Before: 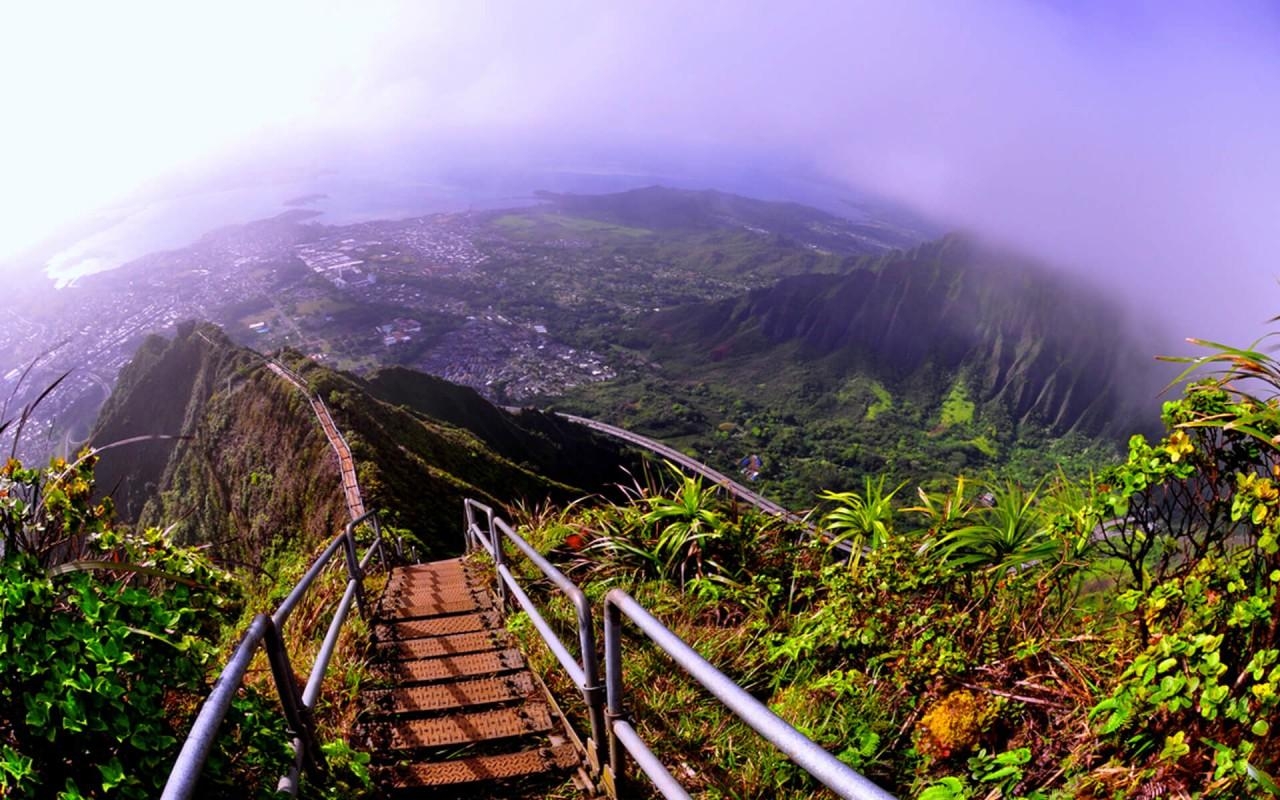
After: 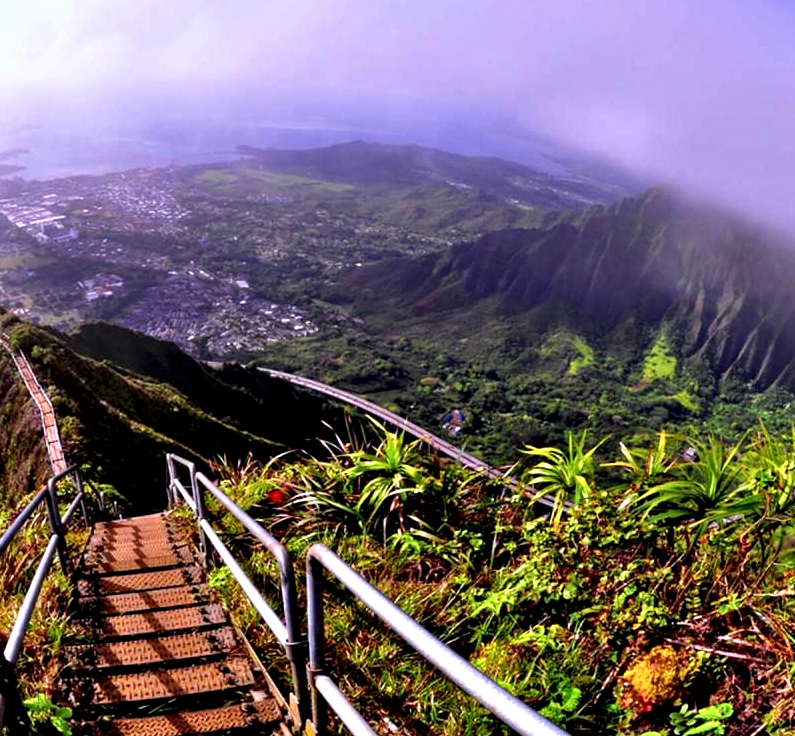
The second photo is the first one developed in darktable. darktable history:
contrast equalizer: y [[0.6 ×6], [0.55 ×6], [0 ×6], [0 ×6], [0 ×6]]
crop and rotate: left 23.337%, top 5.633%, right 14.539%, bottom 2.339%
